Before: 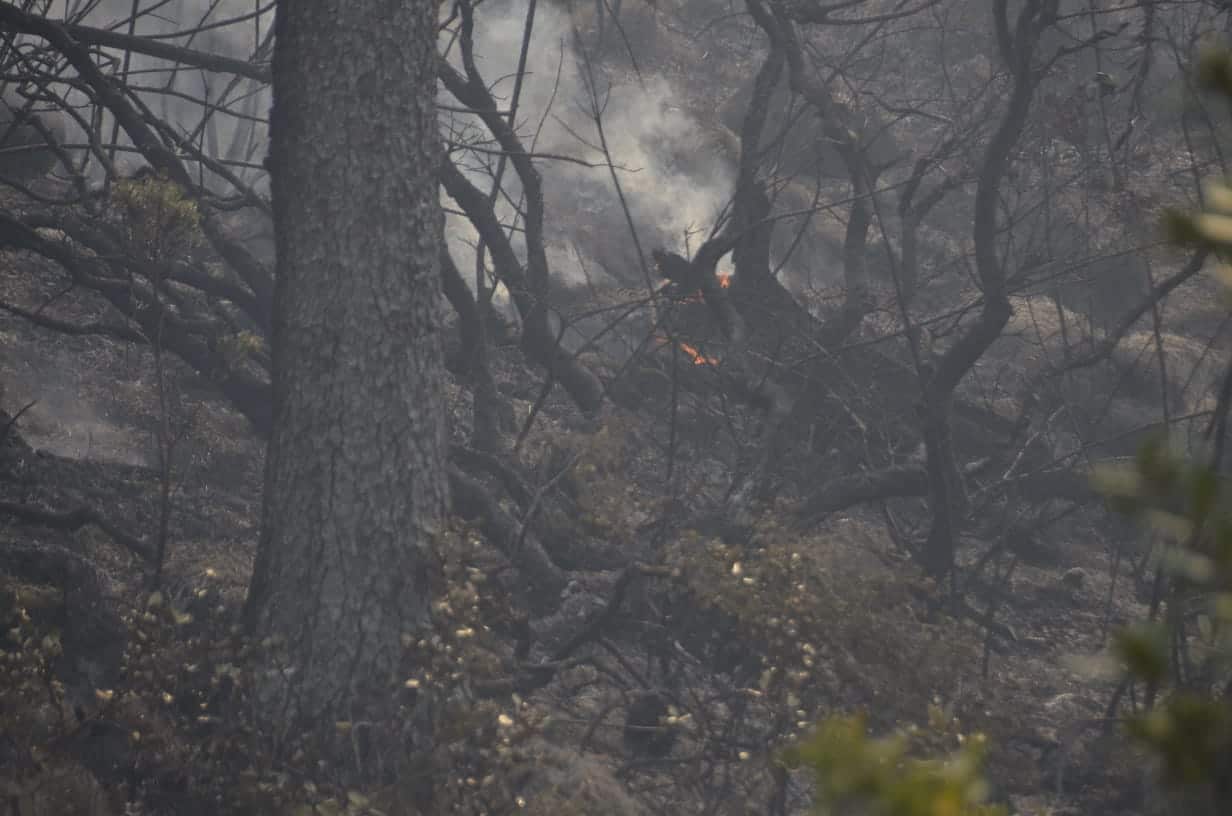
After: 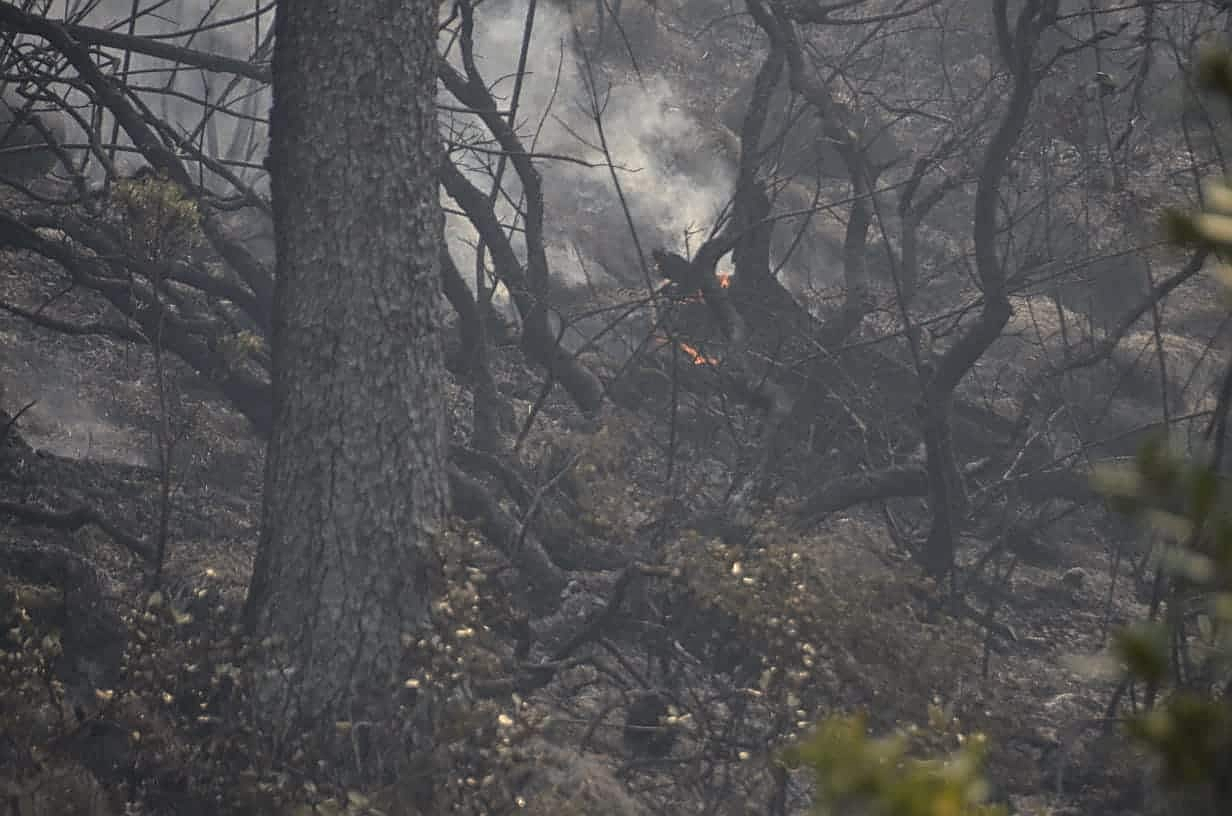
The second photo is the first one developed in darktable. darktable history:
local contrast: highlights 27%, detail 130%
sharpen: on, module defaults
